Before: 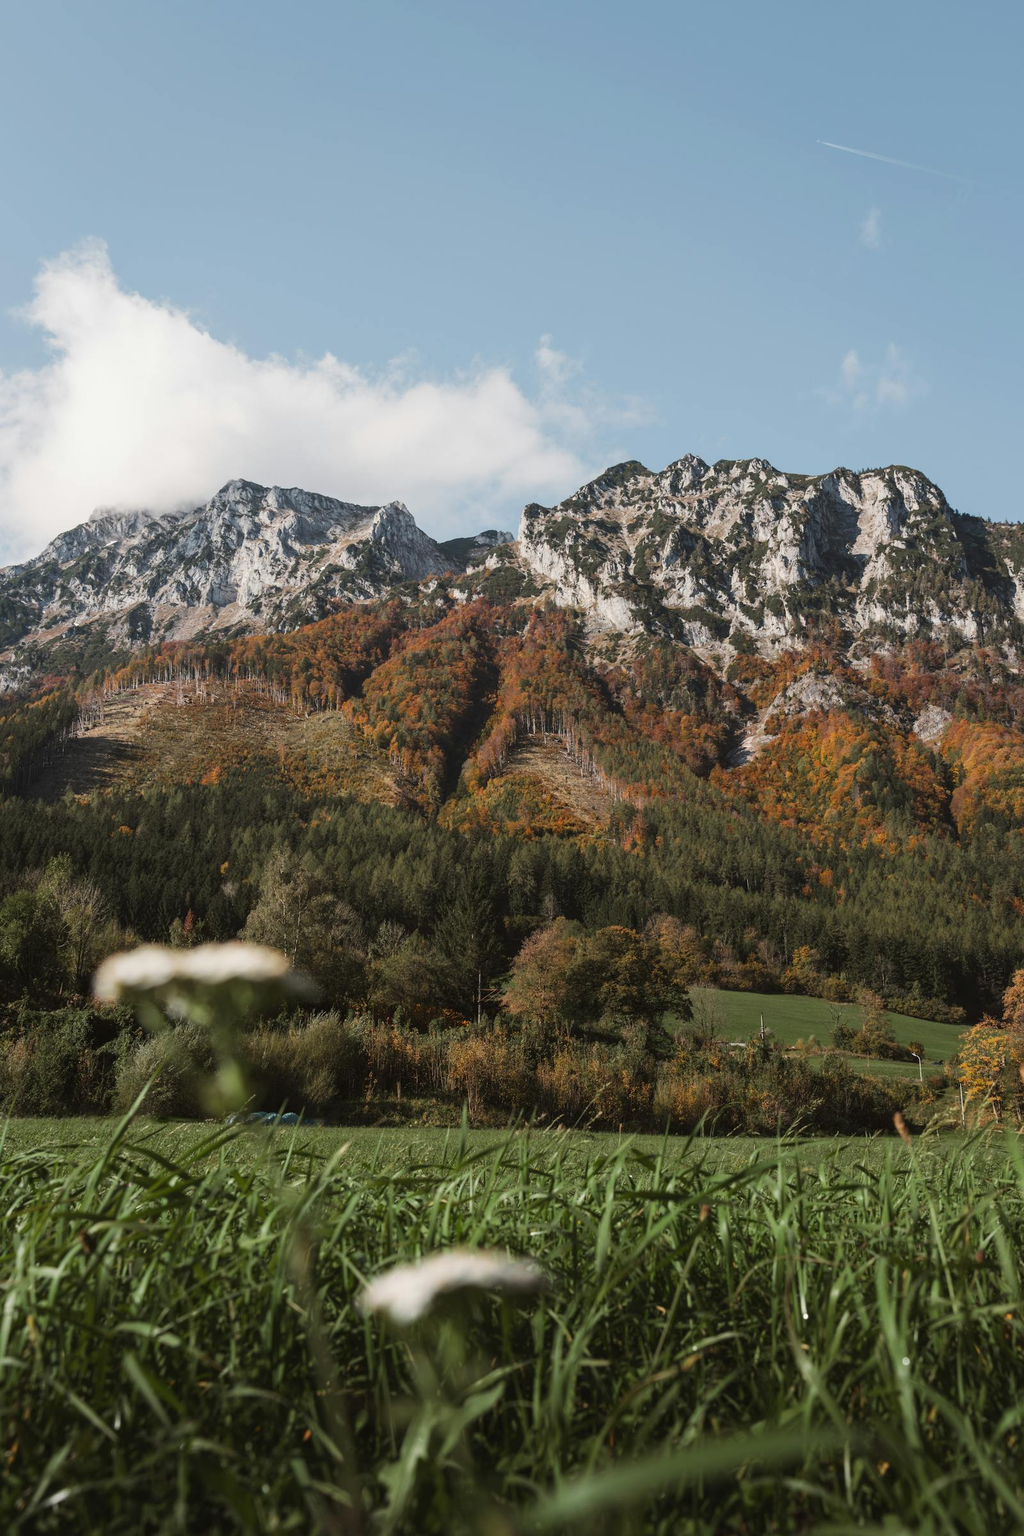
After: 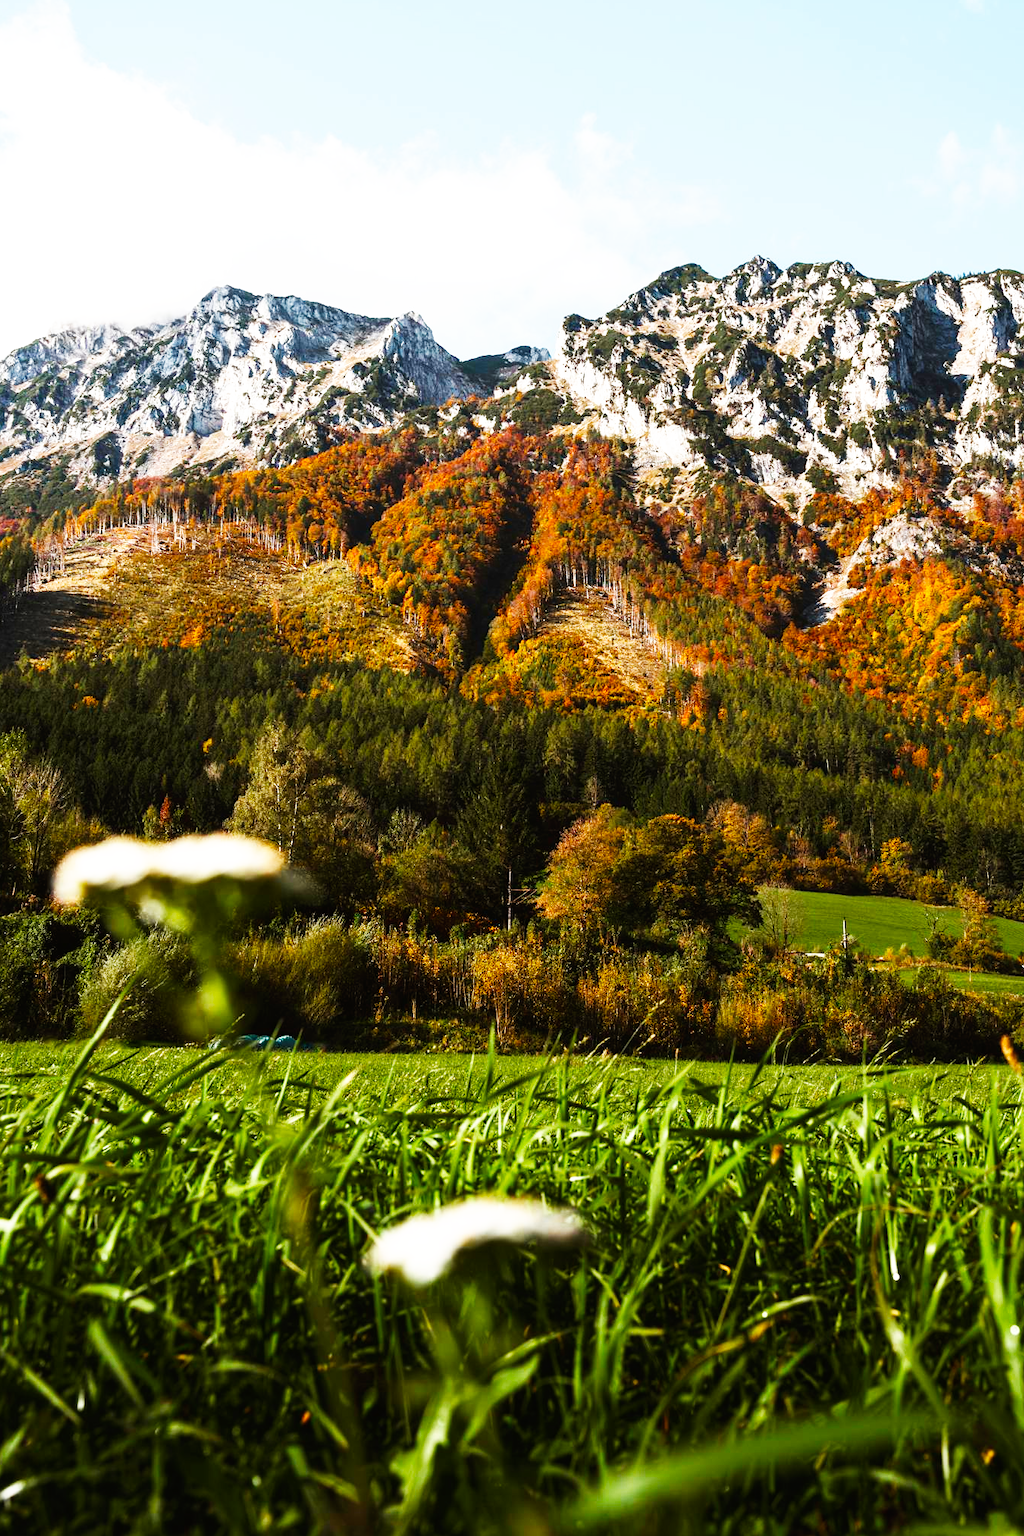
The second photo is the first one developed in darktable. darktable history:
base curve: curves: ch0 [(0, 0) (0.007, 0.004) (0.027, 0.03) (0.046, 0.07) (0.207, 0.54) (0.442, 0.872) (0.673, 0.972) (1, 1)], preserve colors none
color balance rgb: linear chroma grading › global chroma 16.62%, perceptual saturation grading › highlights -8.63%, perceptual saturation grading › mid-tones 18.66%, perceptual saturation grading › shadows 28.49%, perceptual brilliance grading › highlights 14.22%, perceptual brilliance grading › shadows -18.96%, global vibrance 27.71%
crop and rotate: left 4.842%, top 15.51%, right 10.668%
